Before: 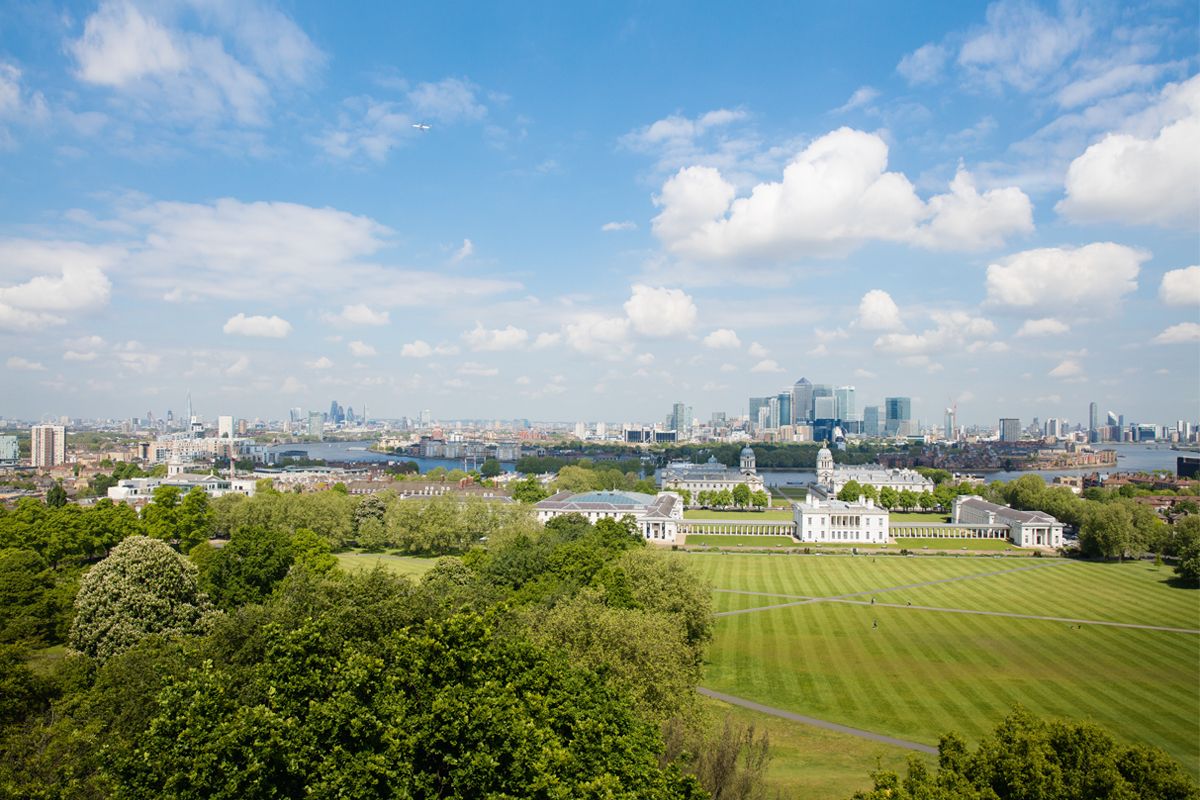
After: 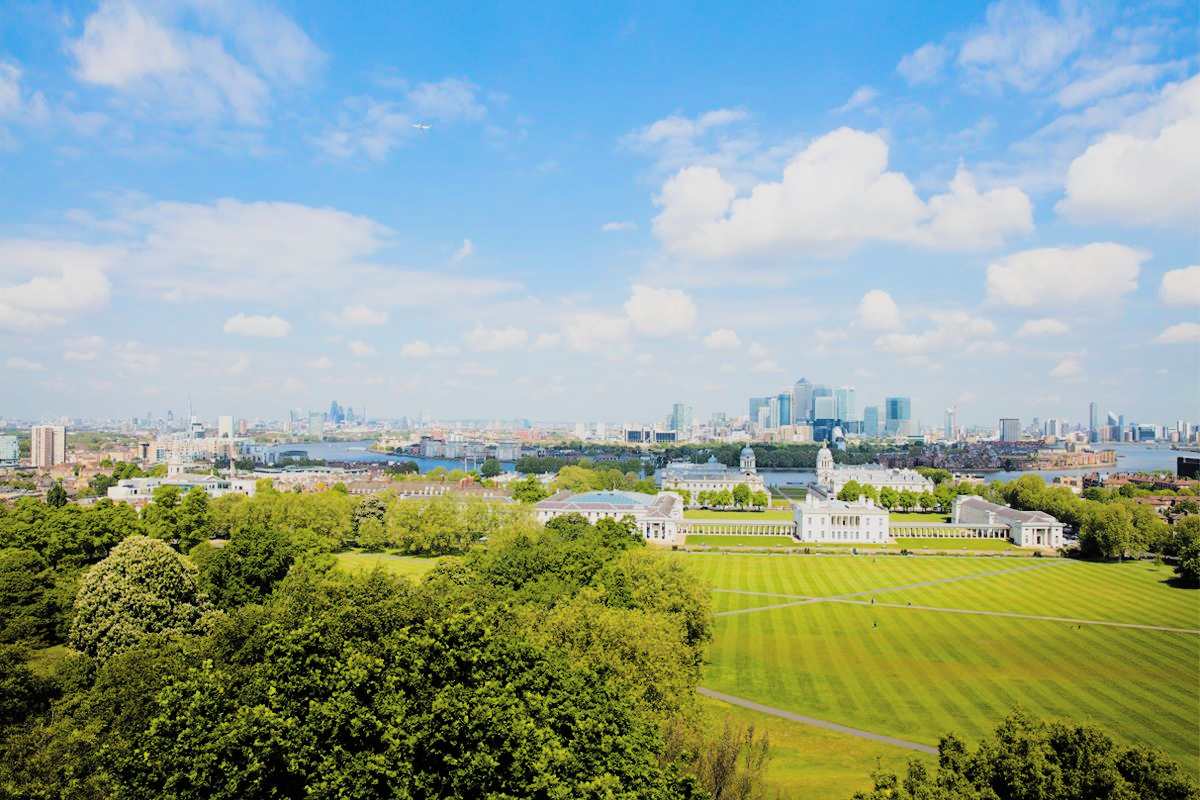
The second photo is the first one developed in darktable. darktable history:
color balance rgb: perceptual saturation grading › global saturation 25%, global vibrance 20%
filmic rgb: black relative exposure -7.65 EV, white relative exposure 4.56 EV, hardness 3.61, contrast 1.25
contrast brightness saturation: brightness 0.15
